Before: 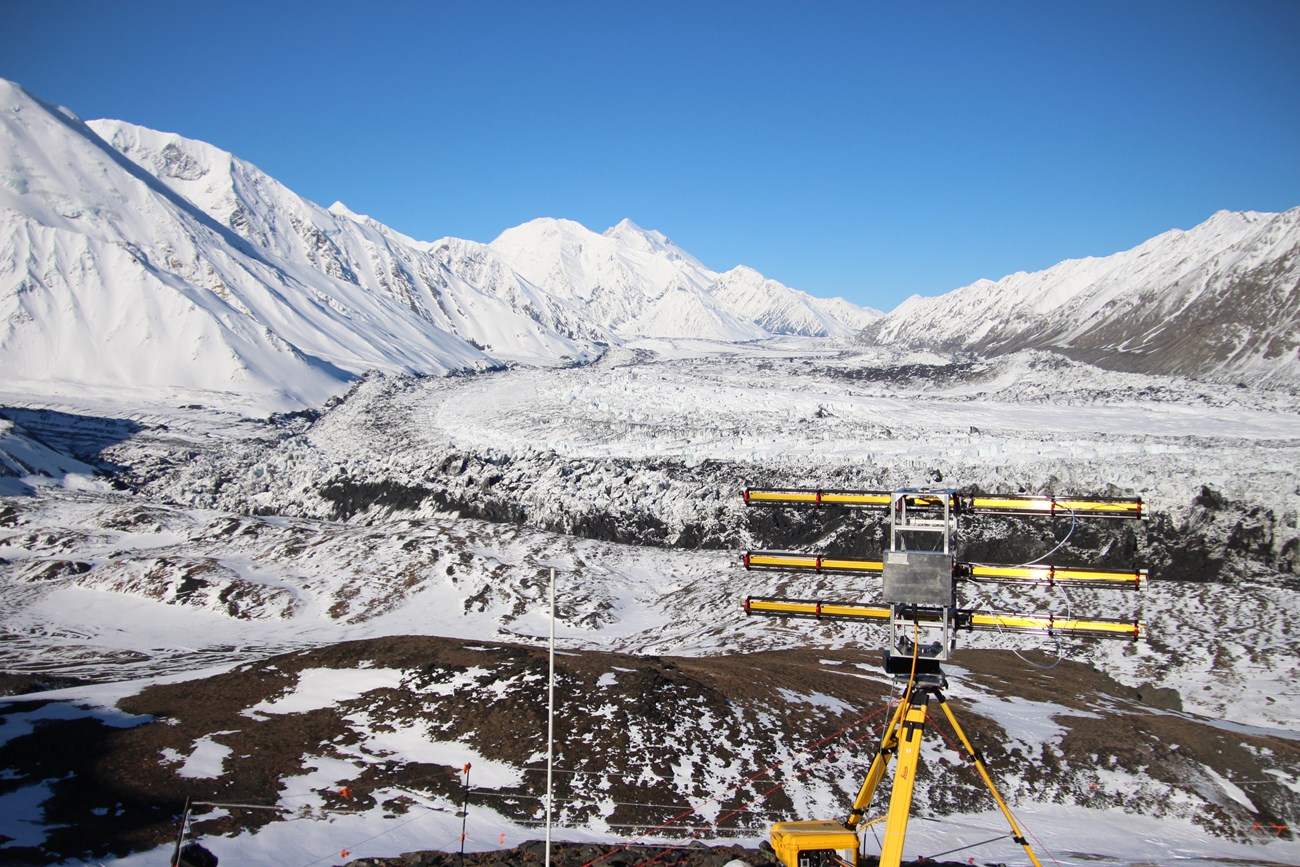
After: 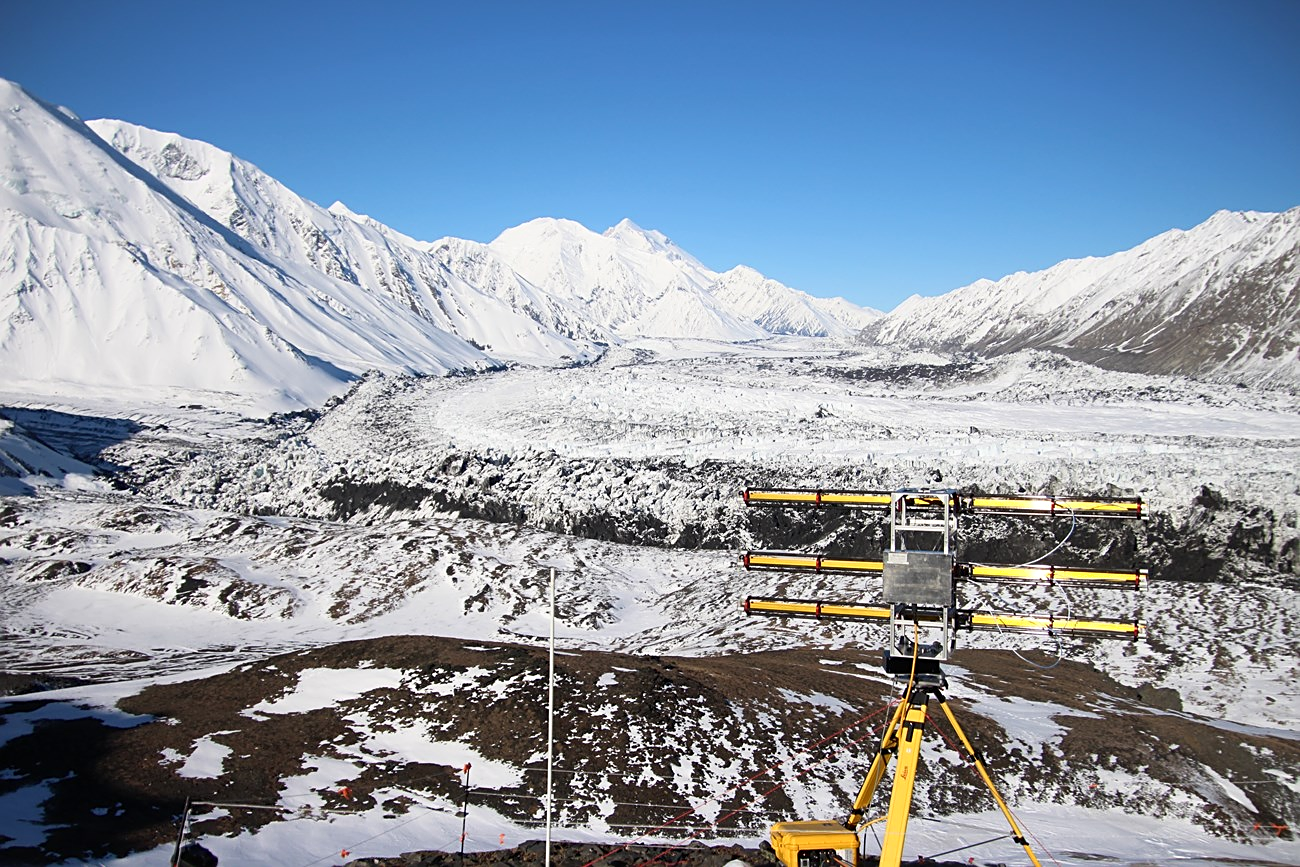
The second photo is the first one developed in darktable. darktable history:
contrast equalizer: y [[0.518, 0.517, 0.501, 0.5, 0.5, 0.5], [0.5 ×6], [0.5 ×6], [0 ×6], [0 ×6]], mix 0.317
shadows and highlights: shadows 0.229, highlights 39.39
sharpen: on, module defaults
